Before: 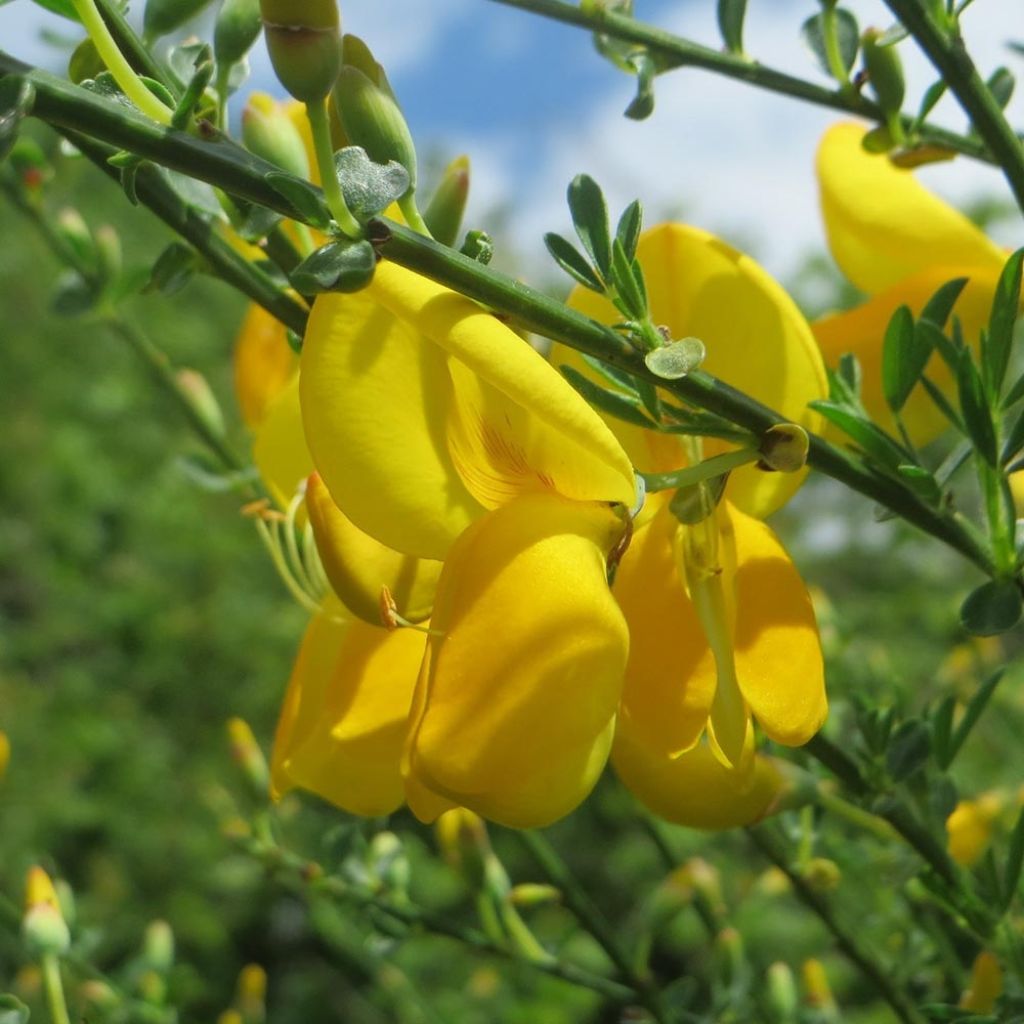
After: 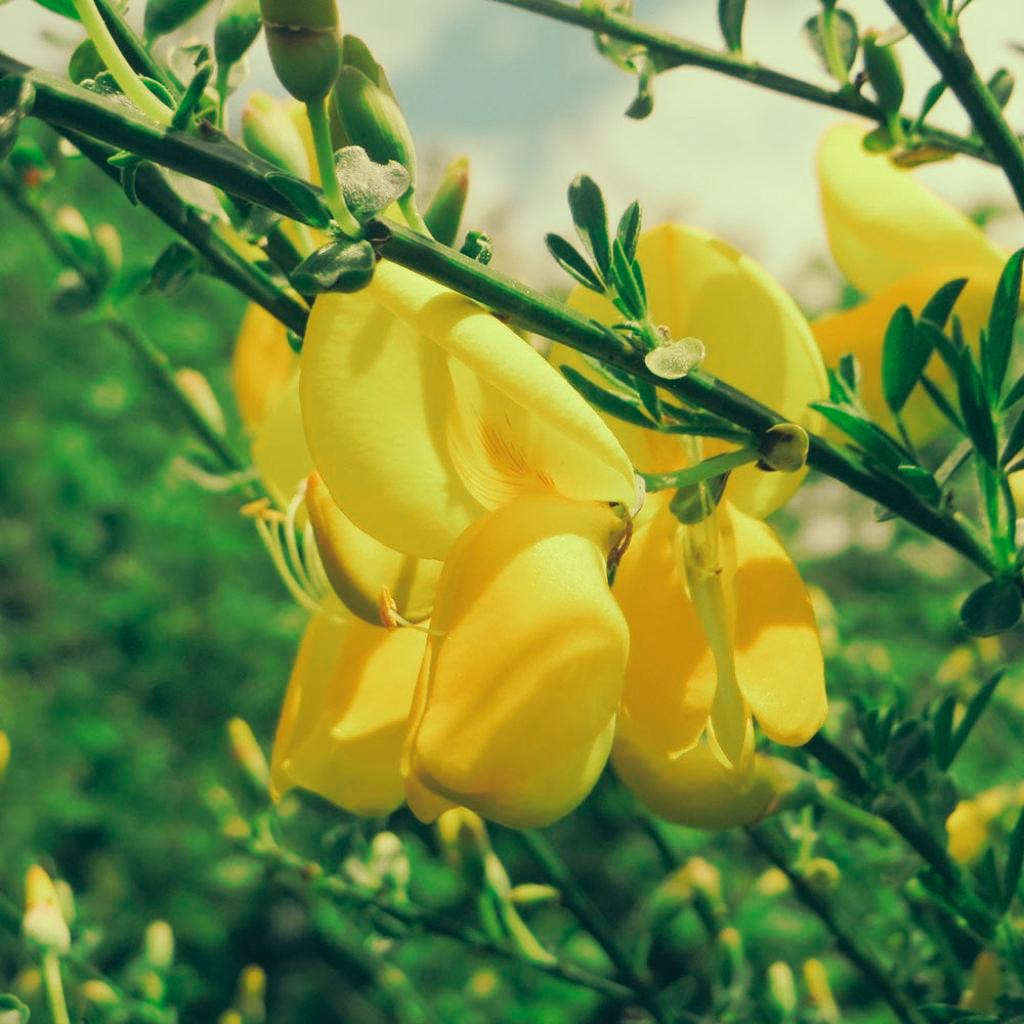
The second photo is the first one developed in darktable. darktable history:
tone curve: curves: ch0 [(0, 0) (0.003, 0.003) (0.011, 0.011) (0.025, 0.024) (0.044, 0.043) (0.069, 0.067) (0.1, 0.096) (0.136, 0.131) (0.177, 0.171) (0.224, 0.216) (0.277, 0.266) (0.335, 0.322) (0.399, 0.384) (0.468, 0.45) (0.543, 0.565) (0.623, 0.641) (0.709, 0.723) (0.801, 0.81) (0.898, 0.902) (1, 1)], preserve colors none
color look up table: target L [92.68, 91.77, 88.56, 81.47, 79.13, 76.89, 75.96, 60.49, 66.56, 55.87, 47.19, 37.06, 17.51, 200, 92.48, 84.64, 81.8, 76.68, 81.33, 69.98, 73.19, 61.82, 56.75, 49.5, 10.94, 5.831, 88.24, 90.88, 79.39, 79.67, 85.33, 80.82, 61.35, 65.92, 55.34, 69.13, 47.28, 34.68, 27.46, 37.21, 10.93, 5.83, 85.26, 85.41, 72.81, 63.4, 62.26, 44.05, 11.71], target a [-15.25, -13.82, -29.23, -33.54, -24.12, -11.89, -9.935, -56.05, -2.472, -28.43, -42.31, -18.82, -19.1, 0, -7.572, 4.52, 3.678, 19.73, 15.1, 5.245, 33.84, 21.28, 40.58, 51.98, 14.61, -5.95, -2.46, -4.841, -2.52, 19, 3.945, 5.417, 20.63, 18.08, 0.087, 19.32, 11.02, 45.19, -9.153, 22.33, 1.577, -3.52, -37.05, -8.46, -30.32, -24.41, -1.939, -31.6, -6.006], target b [24.38, 45.16, 43.8, 36.9, 32.09, 50.79, 24.59, 47.02, 39.44, 16.33, 30.57, 28.53, 3.012, 0, 24.84, 38.47, 26.83, 71.72, 29.74, 66.3, 42.62, 43.31, 56.34, 30.9, -0.837, -6.831, 21.6, 19.58, 3.512, 20.12, 16.59, 5.285, 17.68, 12.33, -12.47, 3.108, -8.053, 8.212, 0.34, -27.22, -25.89, -9.864, 16.94, 10.05, 8.887, -1.96, 14.86, -0.599, -16.18], num patches 49
